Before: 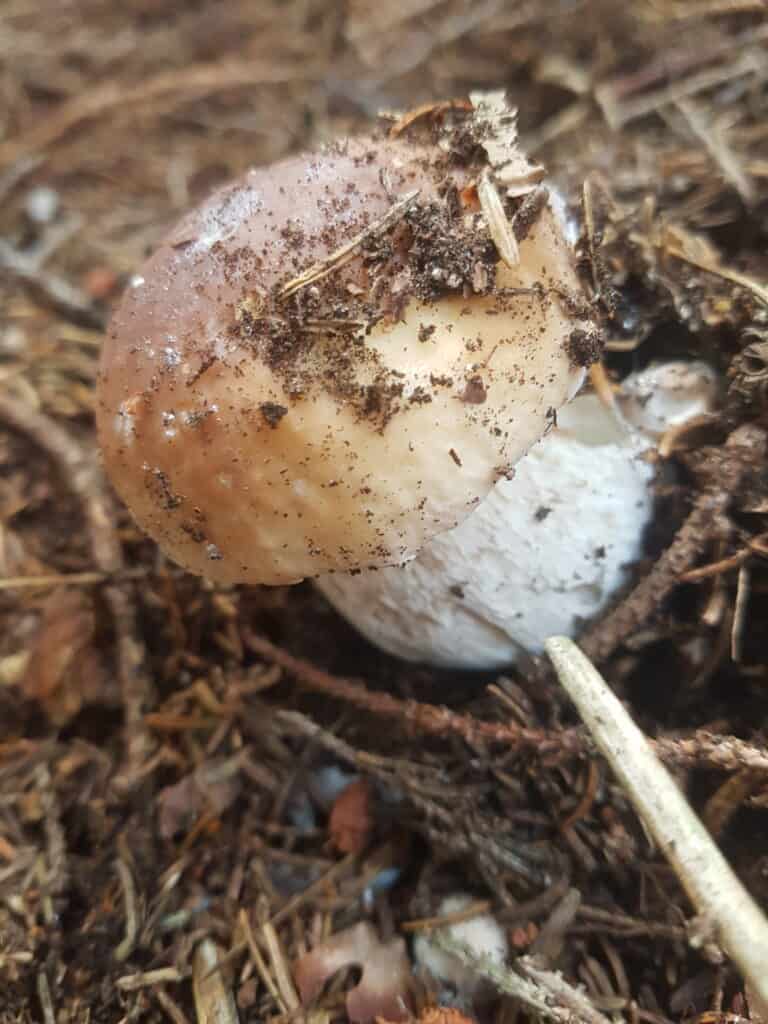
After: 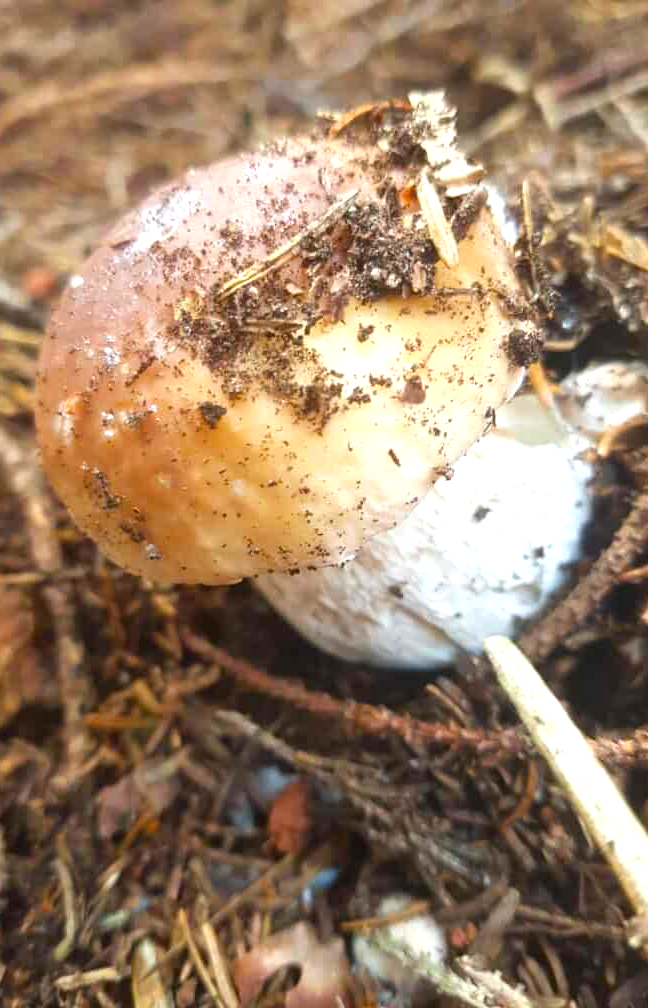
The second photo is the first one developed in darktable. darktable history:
color balance rgb: perceptual saturation grading › global saturation 20%, global vibrance 20%
exposure: black level correction 0, exposure 0.7 EV, compensate exposure bias true, compensate highlight preservation false
crop: left 8.026%, right 7.374%
tone equalizer: on, module defaults
